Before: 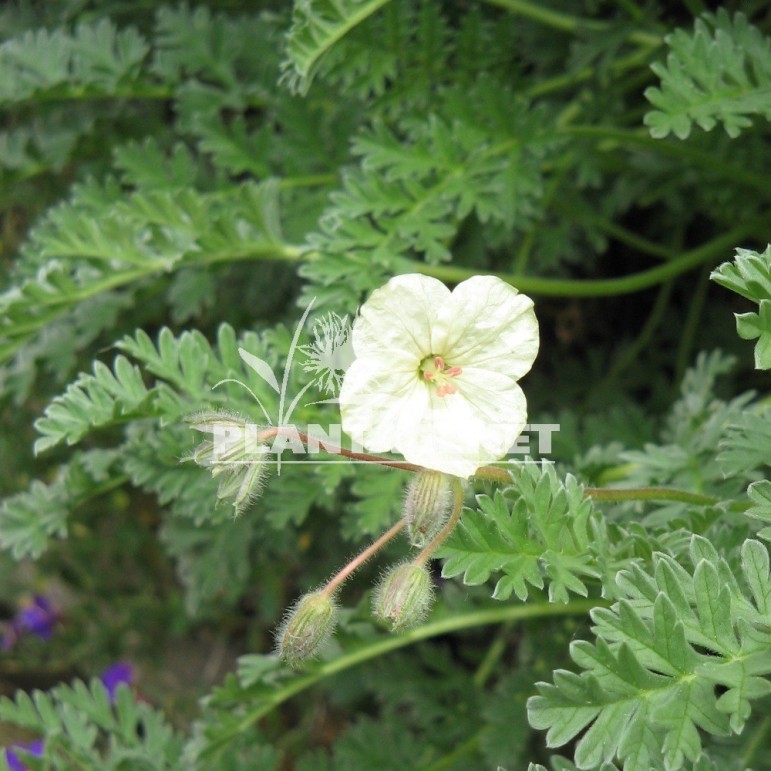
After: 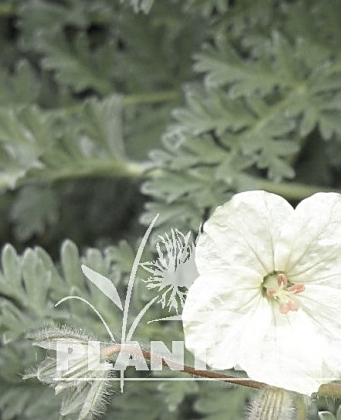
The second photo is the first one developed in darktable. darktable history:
color balance rgb: power › hue 169.56°, perceptual saturation grading › global saturation 29.357%, global vibrance 20%
crop: left 20.434%, top 10.836%, right 35.266%, bottom 34.663%
color zones: curves: ch1 [(0, 0.831) (0.08, 0.771) (0.157, 0.268) (0.241, 0.207) (0.562, -0.005) (0.714, -0.013) (0.876, 0.01) (1, 0.831)]
sharpen: on, module defaults
